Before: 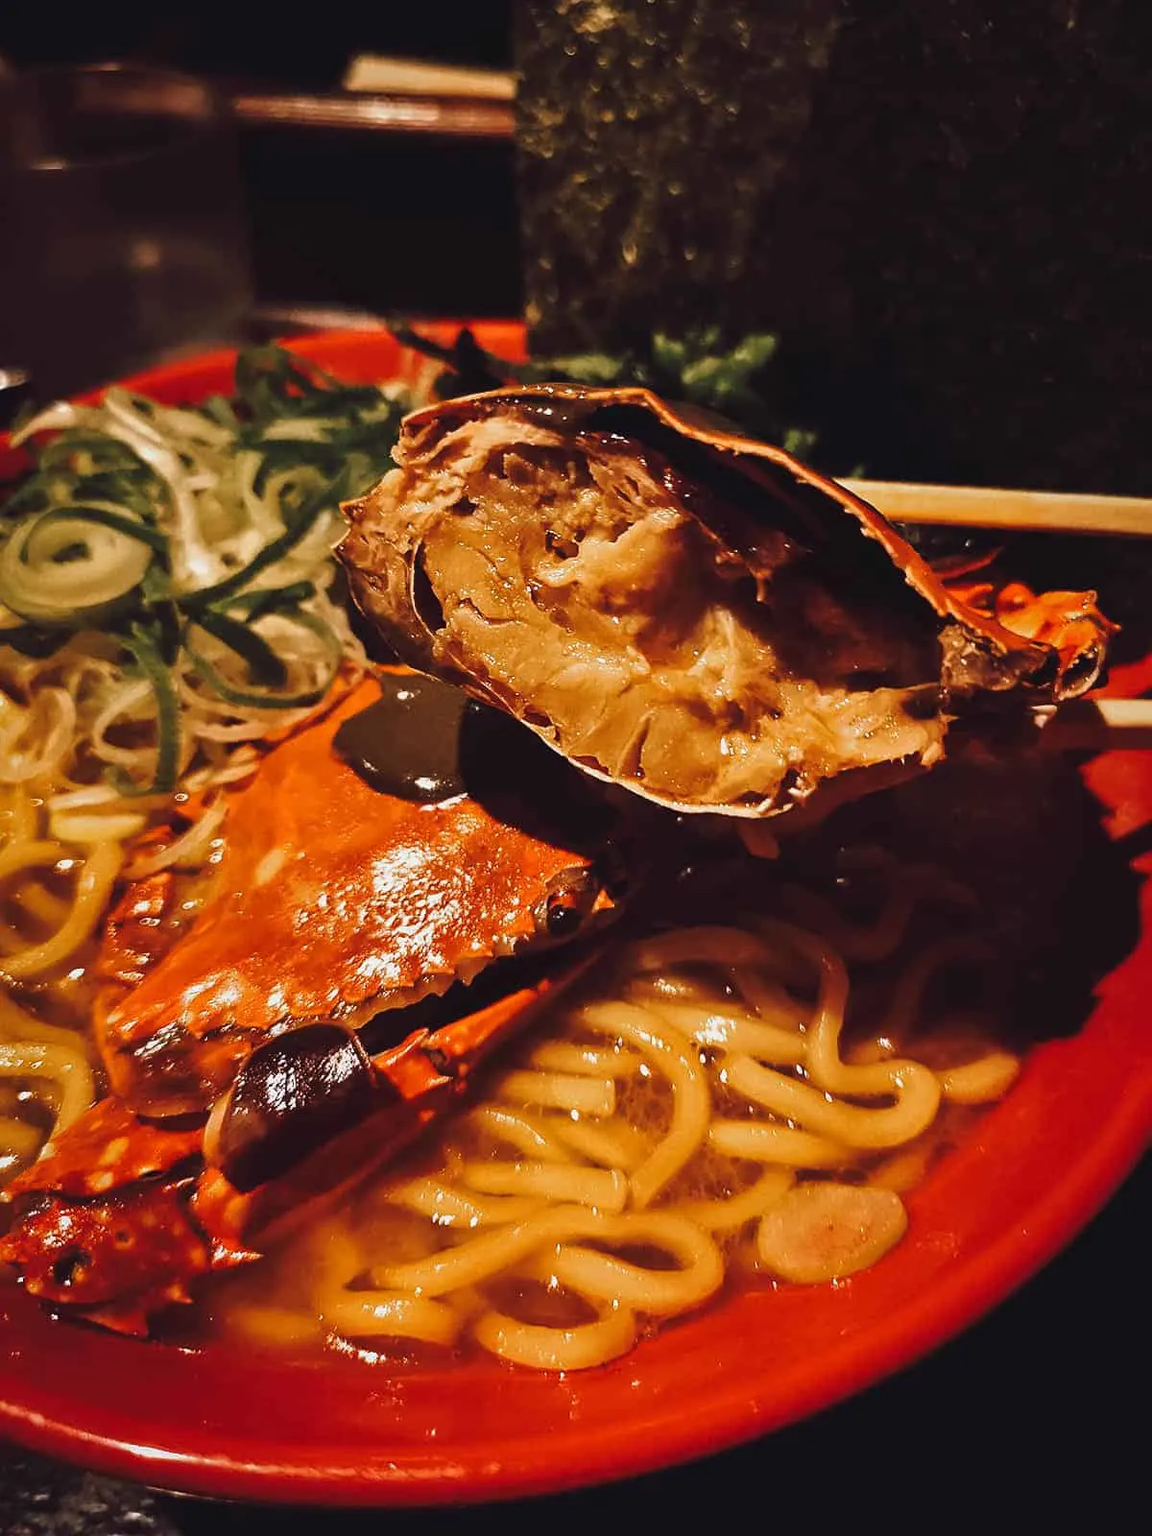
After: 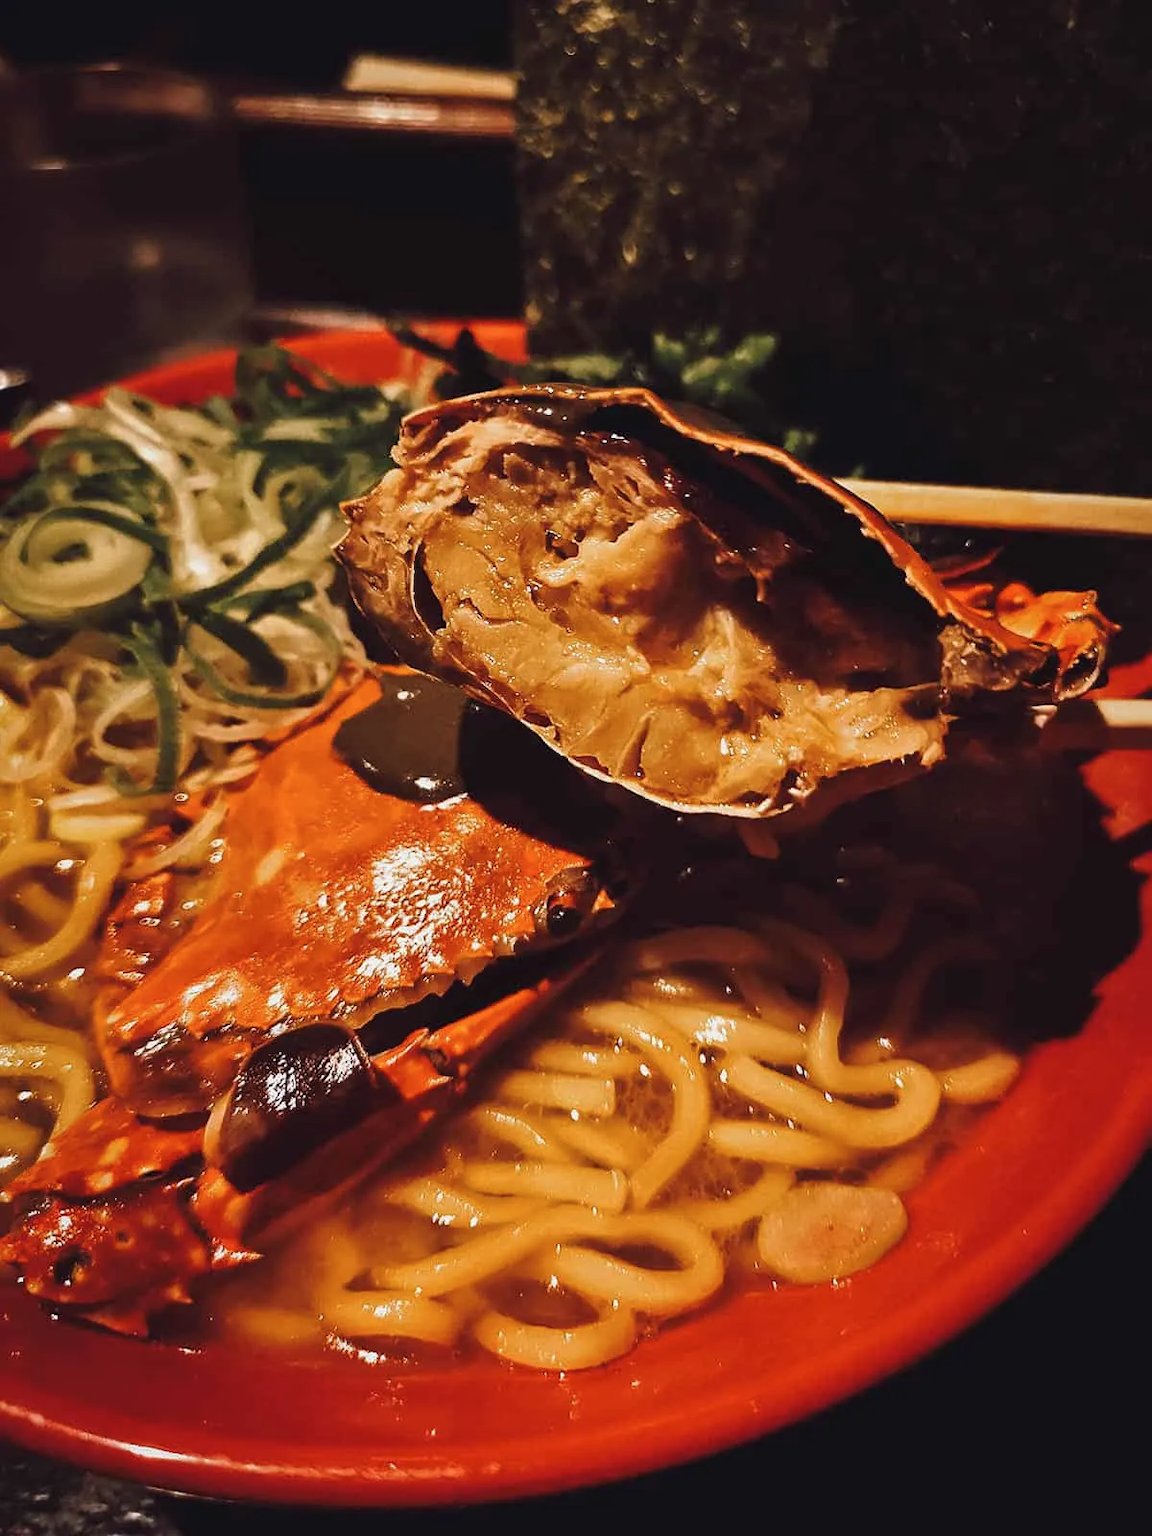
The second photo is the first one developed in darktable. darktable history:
contrast brightness saturation: saturation -0.066
